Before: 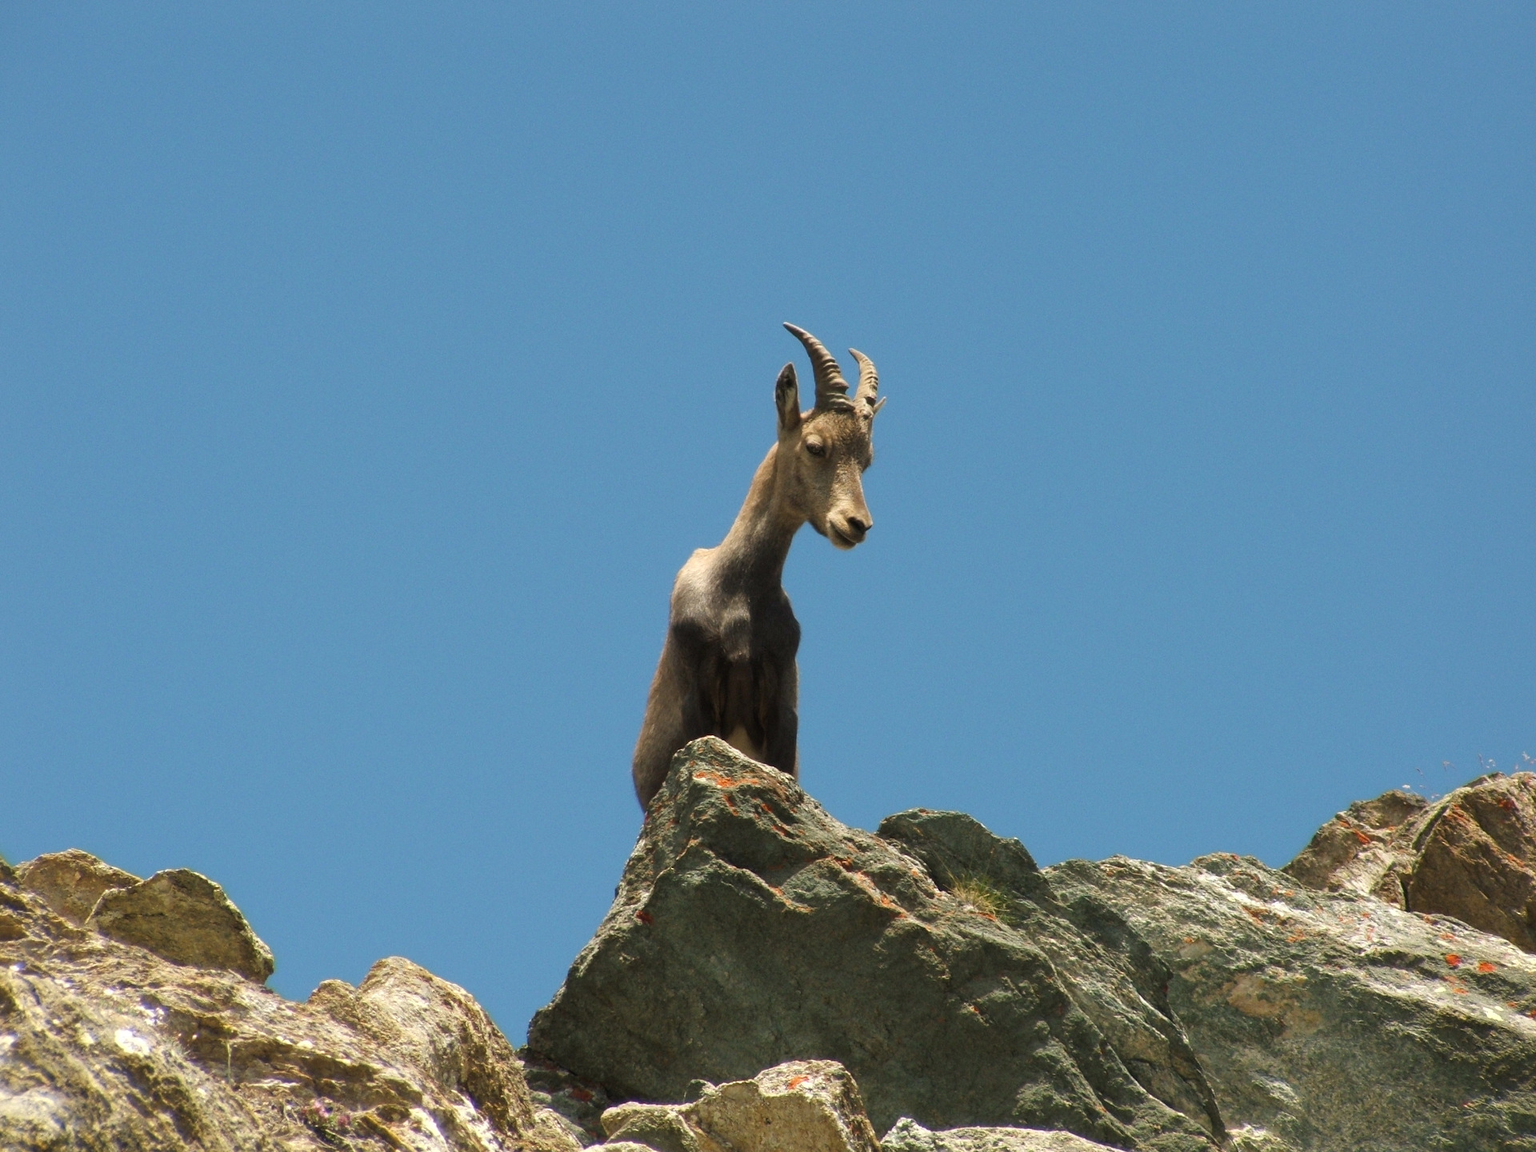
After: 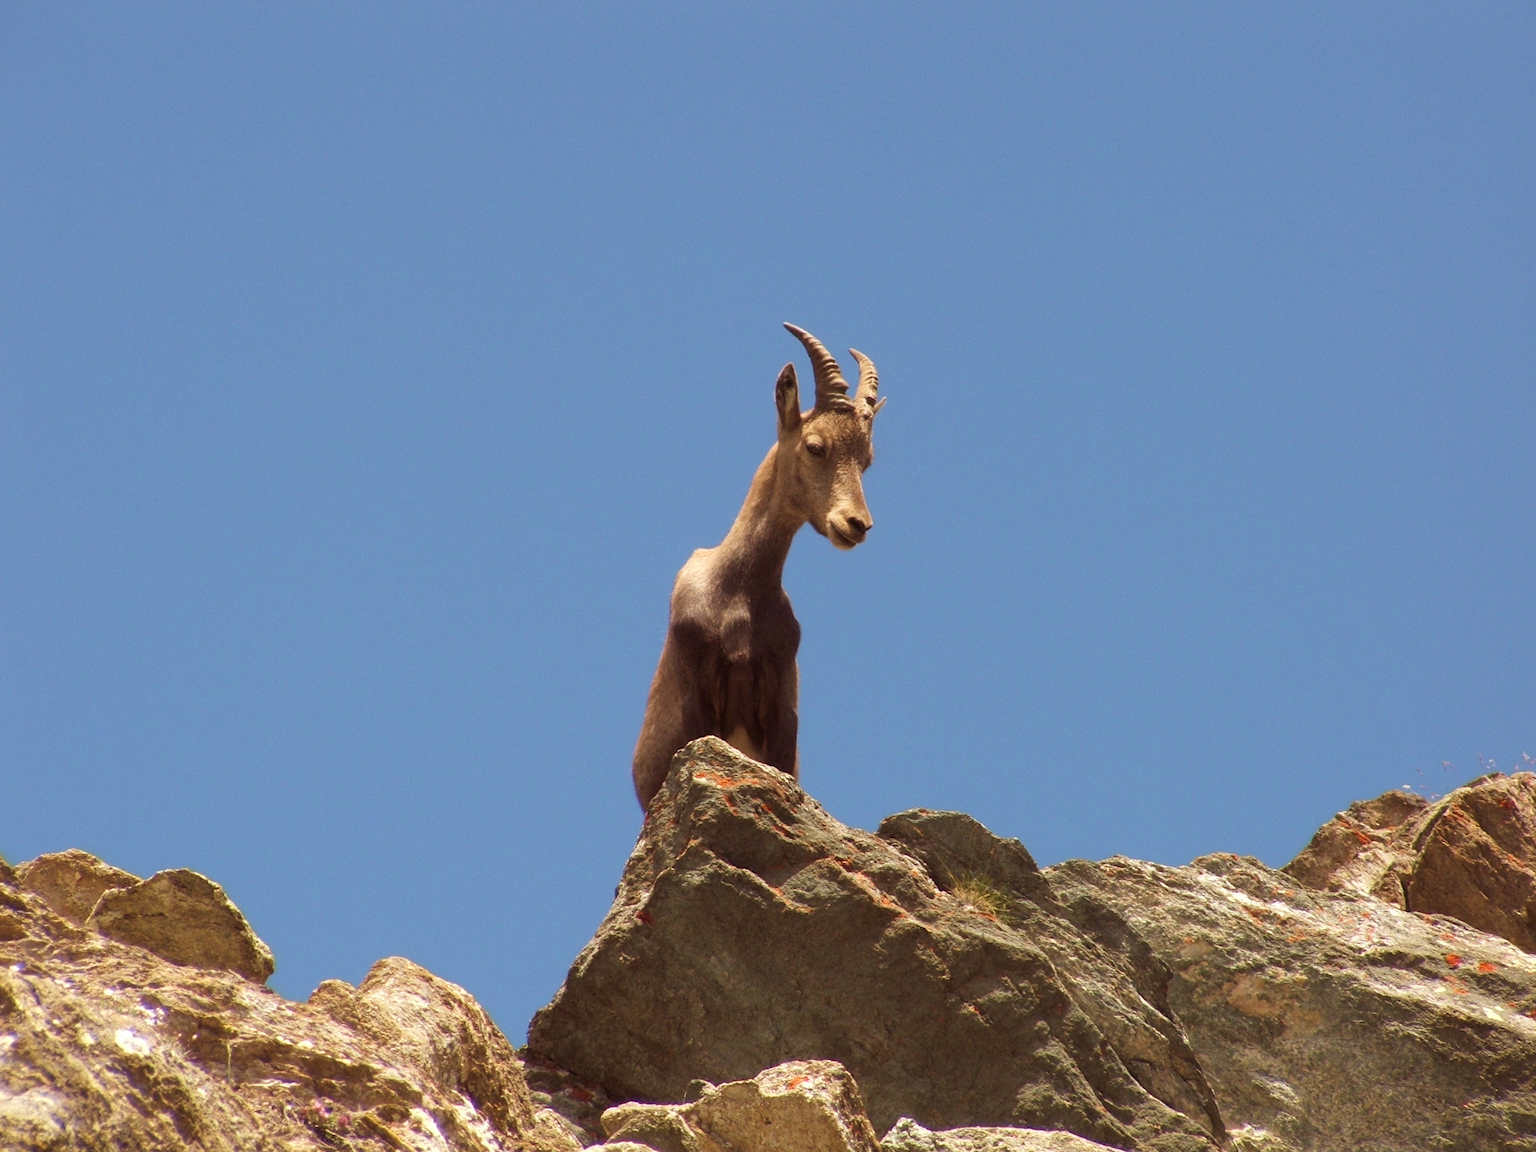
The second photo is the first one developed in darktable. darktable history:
velvia: on, module defaults
rgb levels: mode RGB, independent channels, levels [[0, 0.474, 1], [0, 0.5, 1], [0, 0.5, 1]]
